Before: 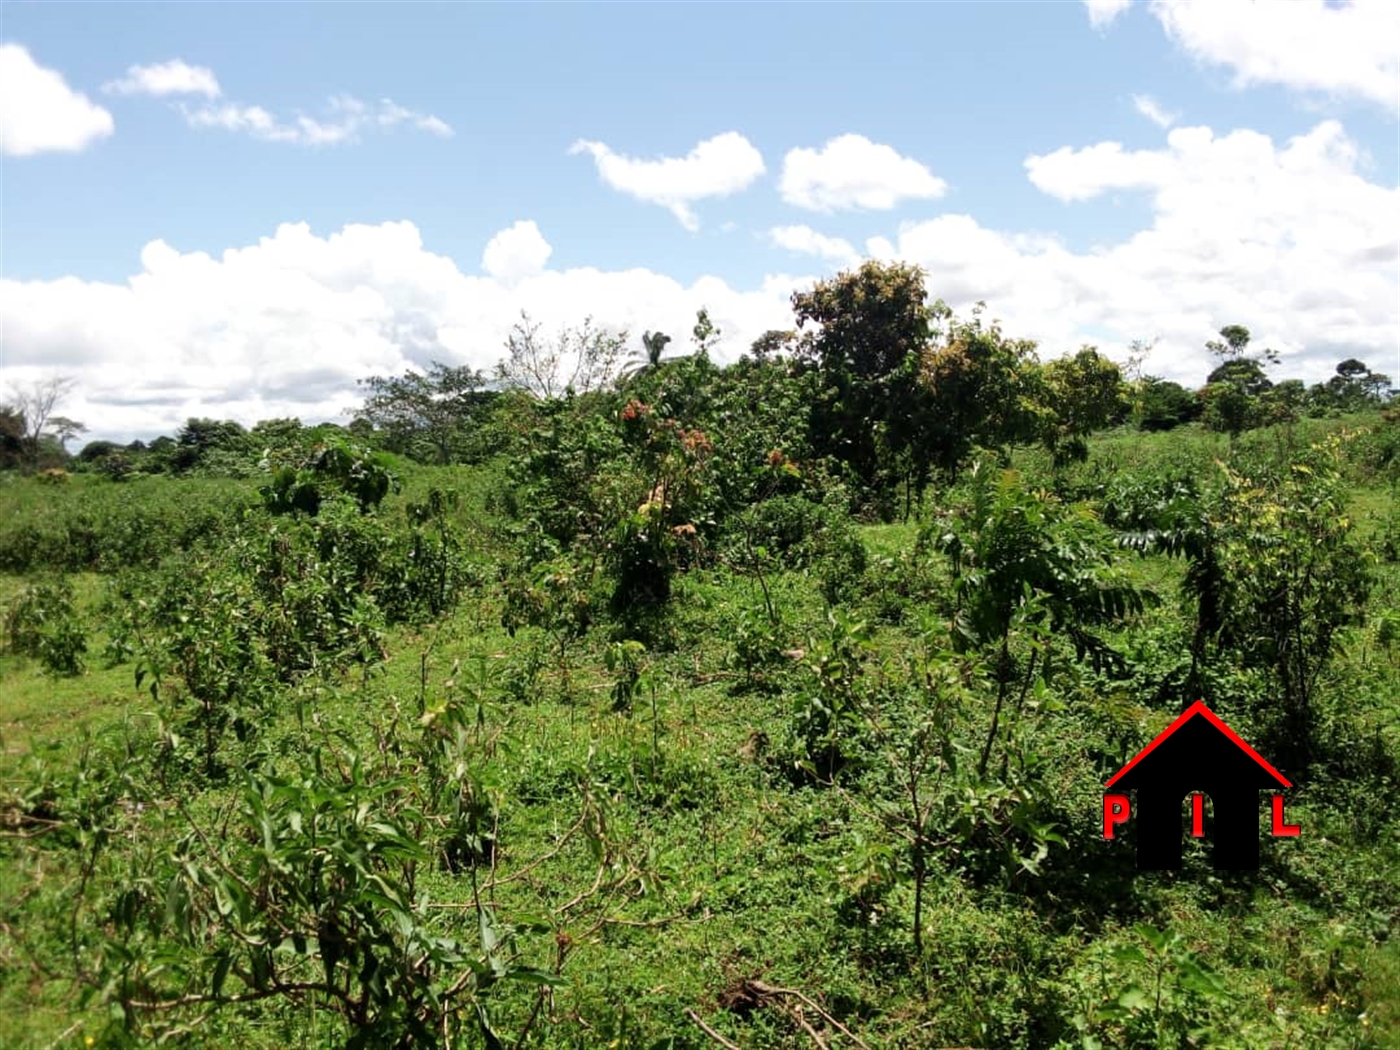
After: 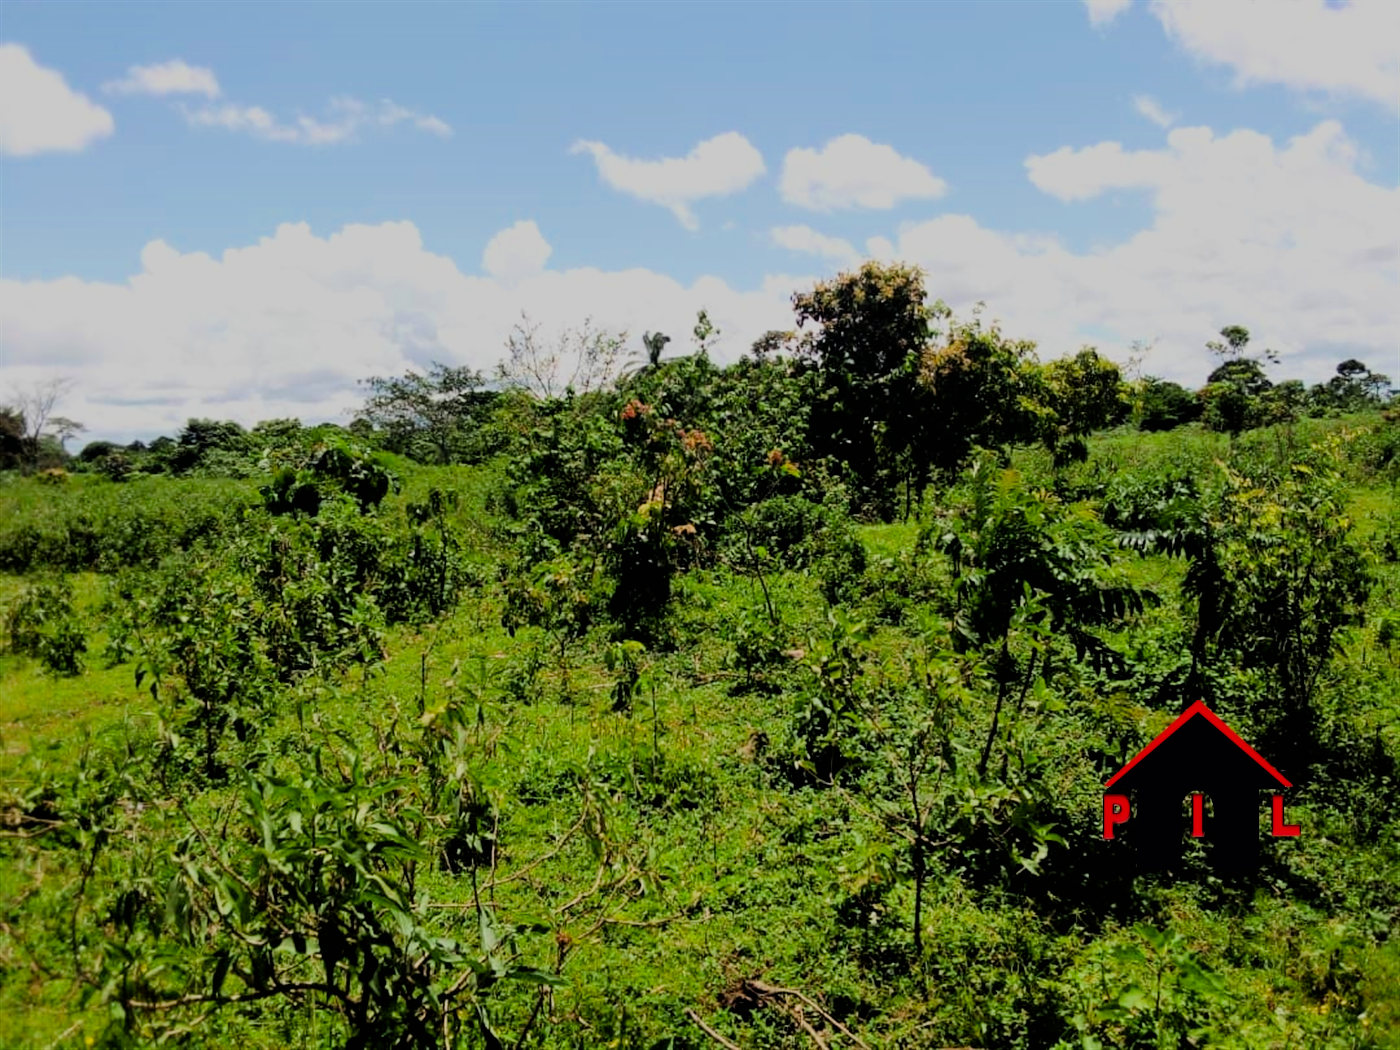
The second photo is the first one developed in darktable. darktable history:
filmic rgb: black relative exposure -6.15 EV, white relative exposure 6.96 EV, hardness 2.23, color science v6 (2022)
color balance rgb: perceptual saturation grading › global saturation 20%, global vibrance 20%
